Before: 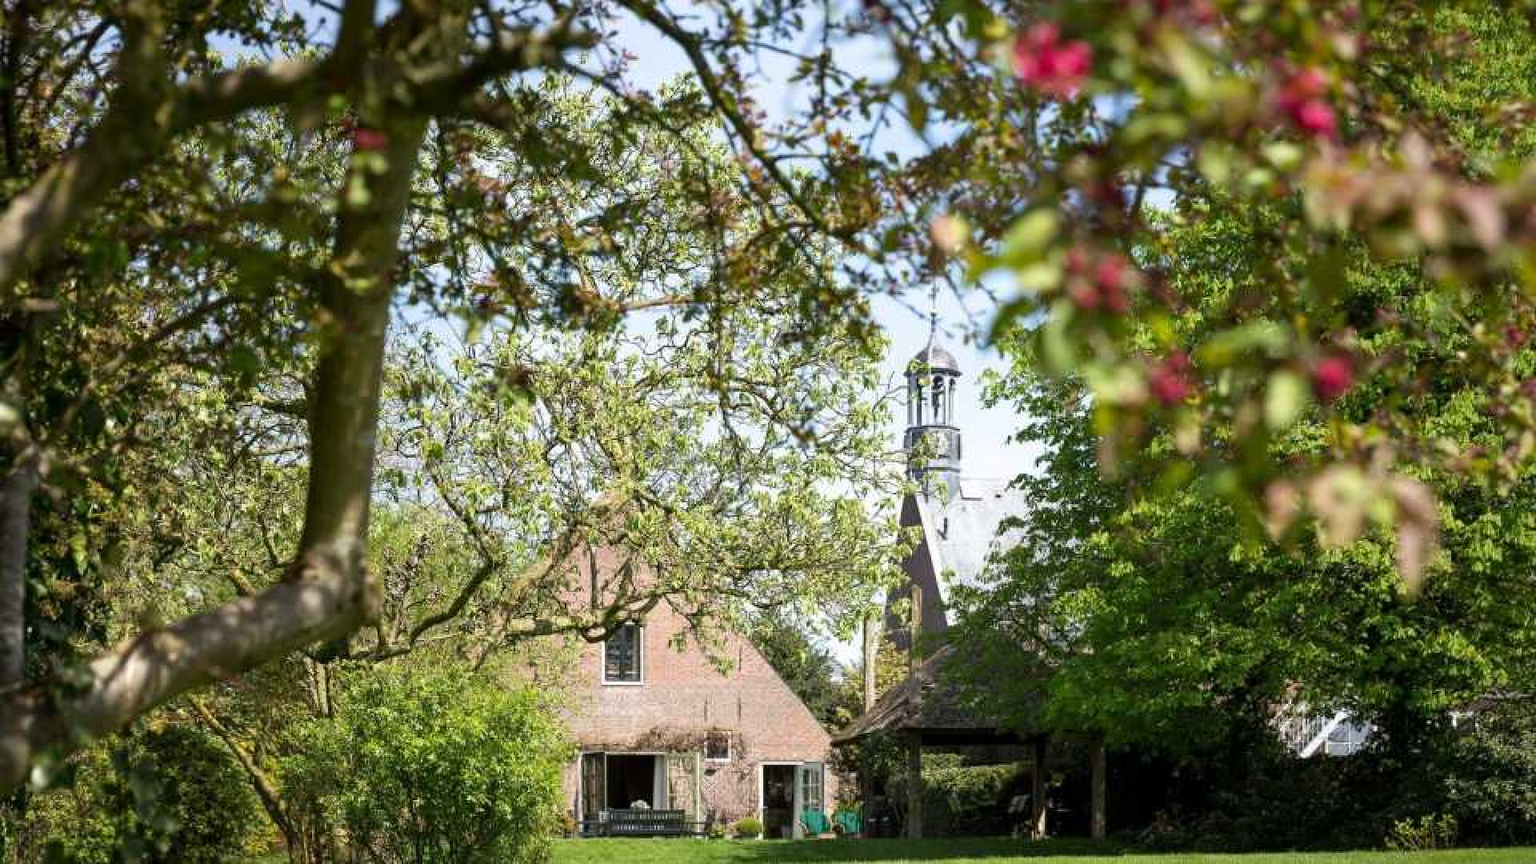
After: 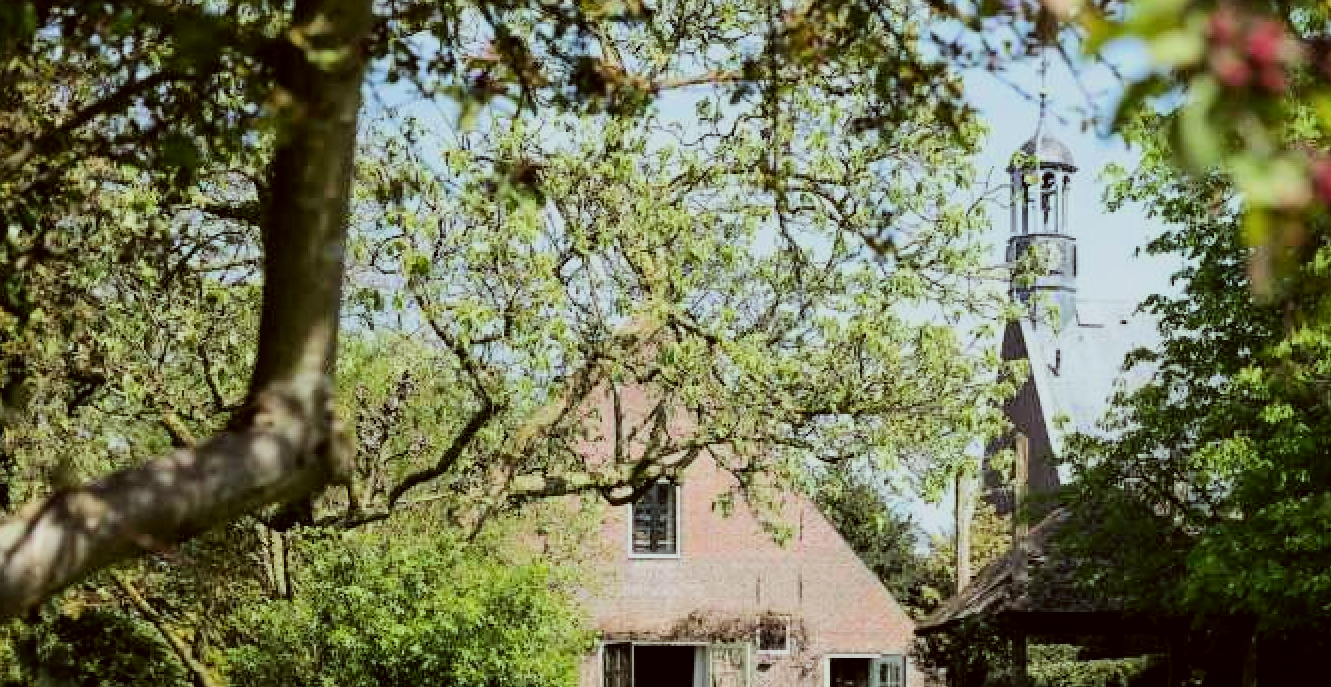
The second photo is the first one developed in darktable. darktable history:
tone equalizer: -8 EV -0.417 EV, -7 EV -0.389 EV, -6 EV -0.333 EV, -5 EV -0.222 EV, -3 EV 0.222 EV, -2 EV 0.333 EV, -1 EV 0.389 EV, +0 EV 0.417 EV, edges refinement/feathering 500, mask exposure compensation -1.57 EV, preserve details no
exposure: exposure -0.072 EV, compensate highlight preservation false
filmic rgb: black relative exposure -7.48 EV, white relative exposure 4.83 EV, hardness 3.4, color science v6 (2022)
color correction: highlights a* -4.98, highlights b* -3.76, shadows a* 3.83, shadows b* 4.08
crop: left 6.488%, top 27.668%, right 24.183%, bottom 8.656%
